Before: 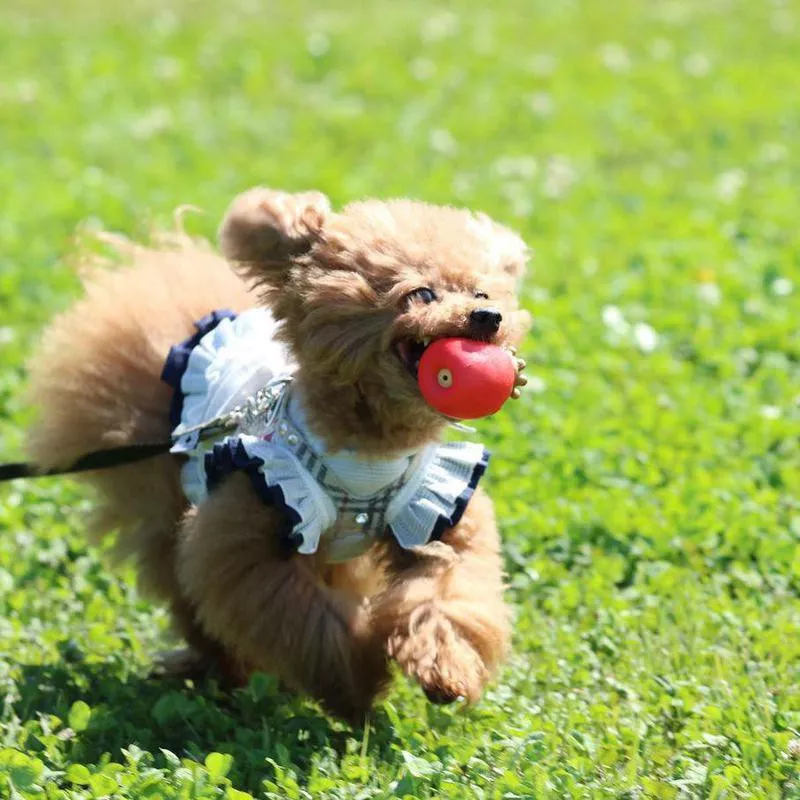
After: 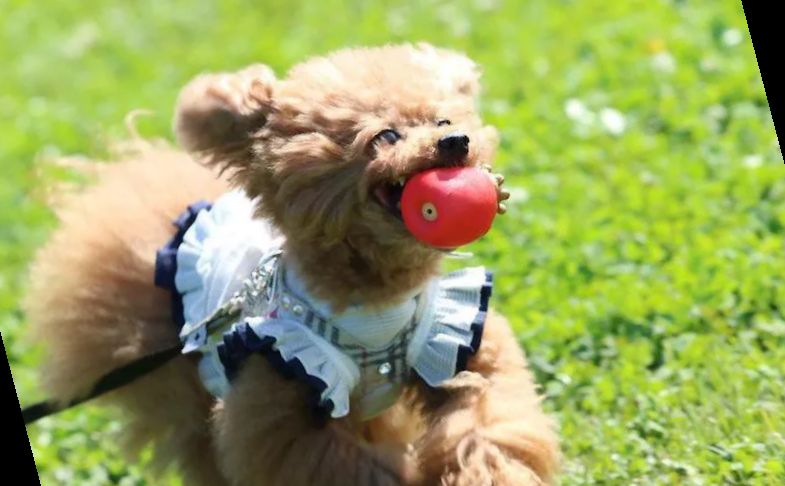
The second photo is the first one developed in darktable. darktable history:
contrast equalizer: y [[0.5 ×4, 0.467, 0.376], [0.5 ×6], [0.5 ×6], [0 ×6], [0 ×6]]
rotate and perspective: rotation -14.8°, crop left 0.1, crop right 0.903, crop top 0.25, crop bottom 0.748
